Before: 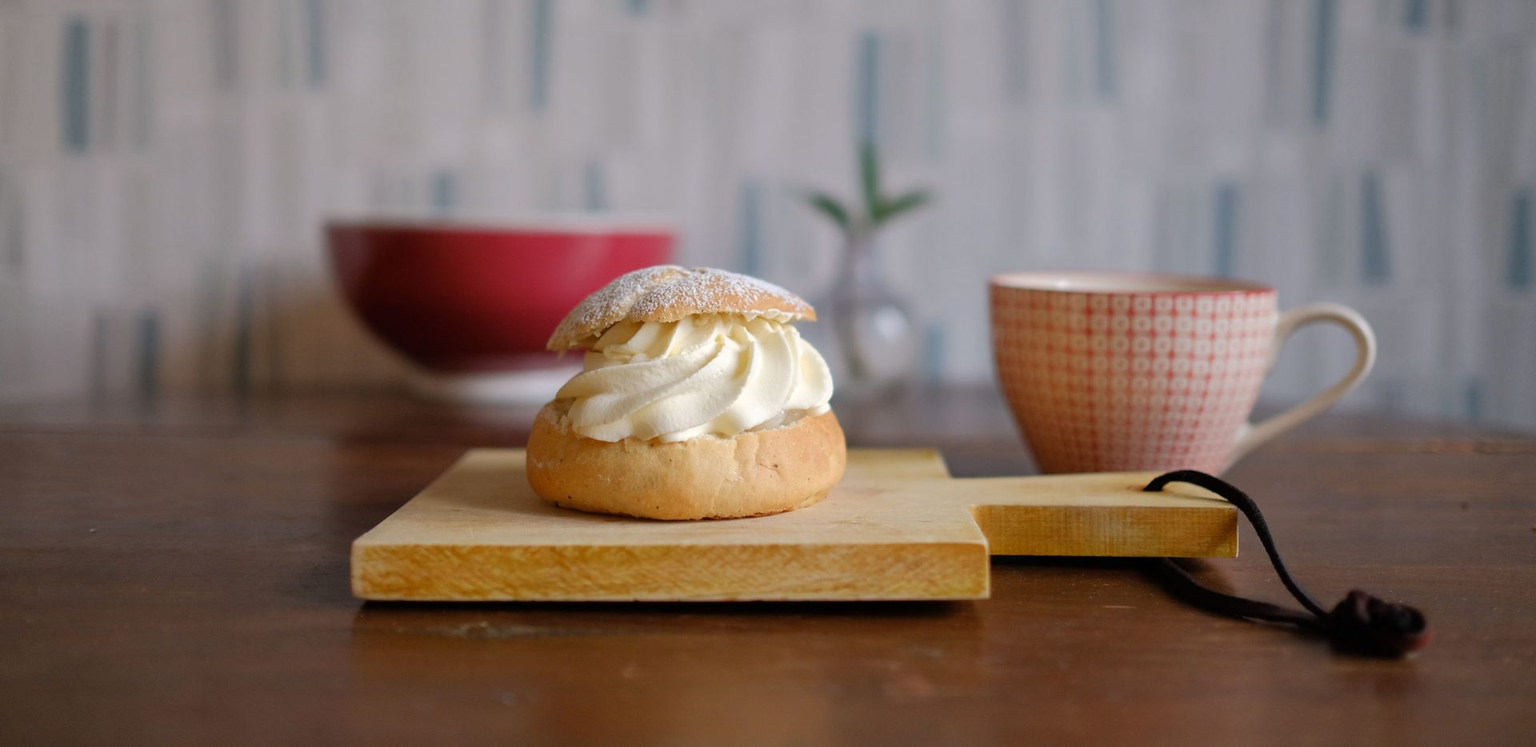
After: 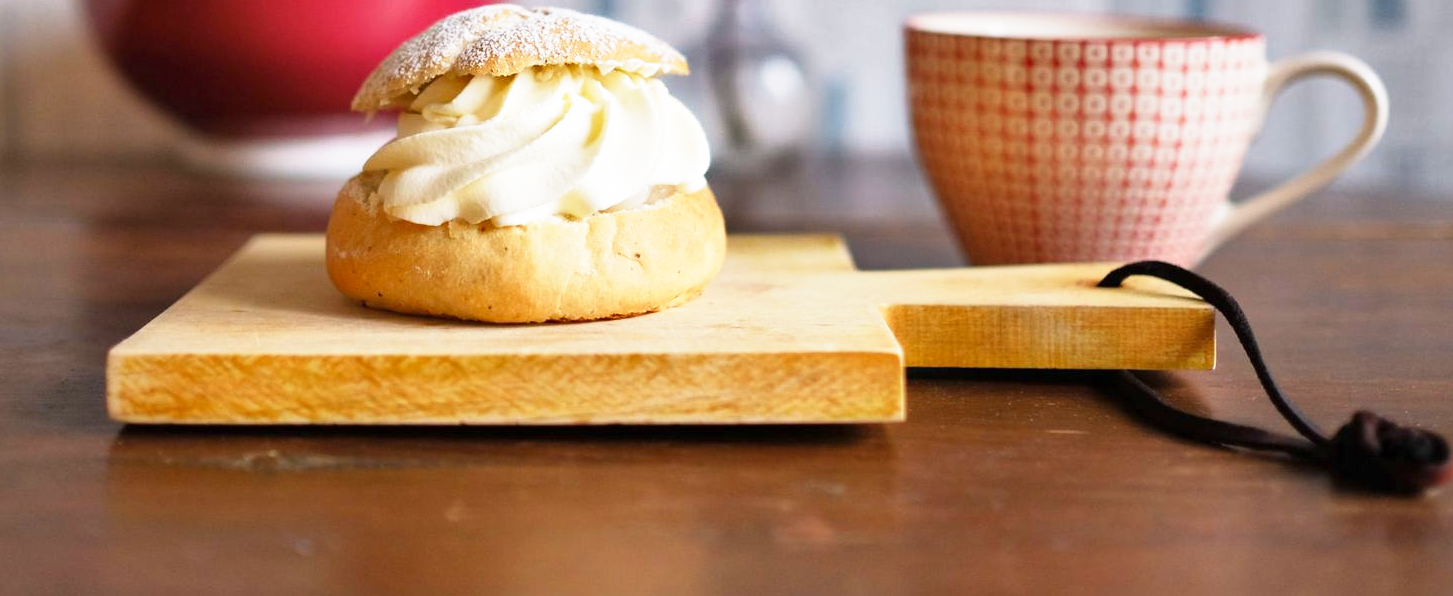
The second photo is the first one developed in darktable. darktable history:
crop and rotate: left 17.299%, top 35.115%, right 7.015%, bottom 1.024%
shadows and highlights: shadows 40, highlights -54, highlights color adjustment 46%, low approximation 0.01, soften with gaussian
base curve: curves: ch0 [(0, 0) (0.495, 0.917) (1, 1)], preserve colors none
